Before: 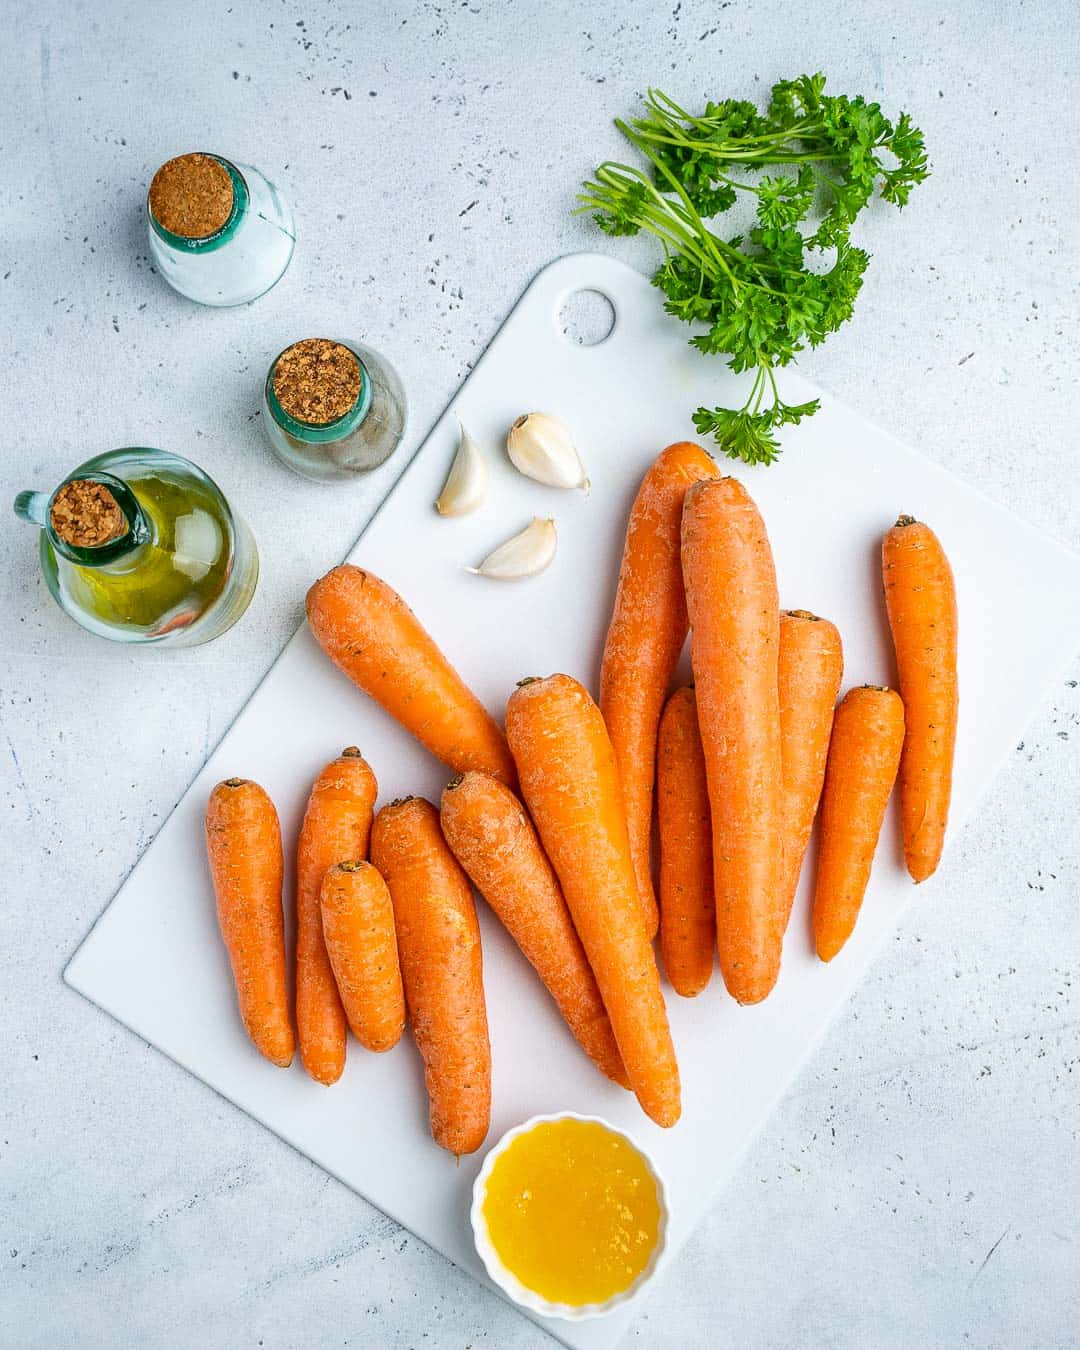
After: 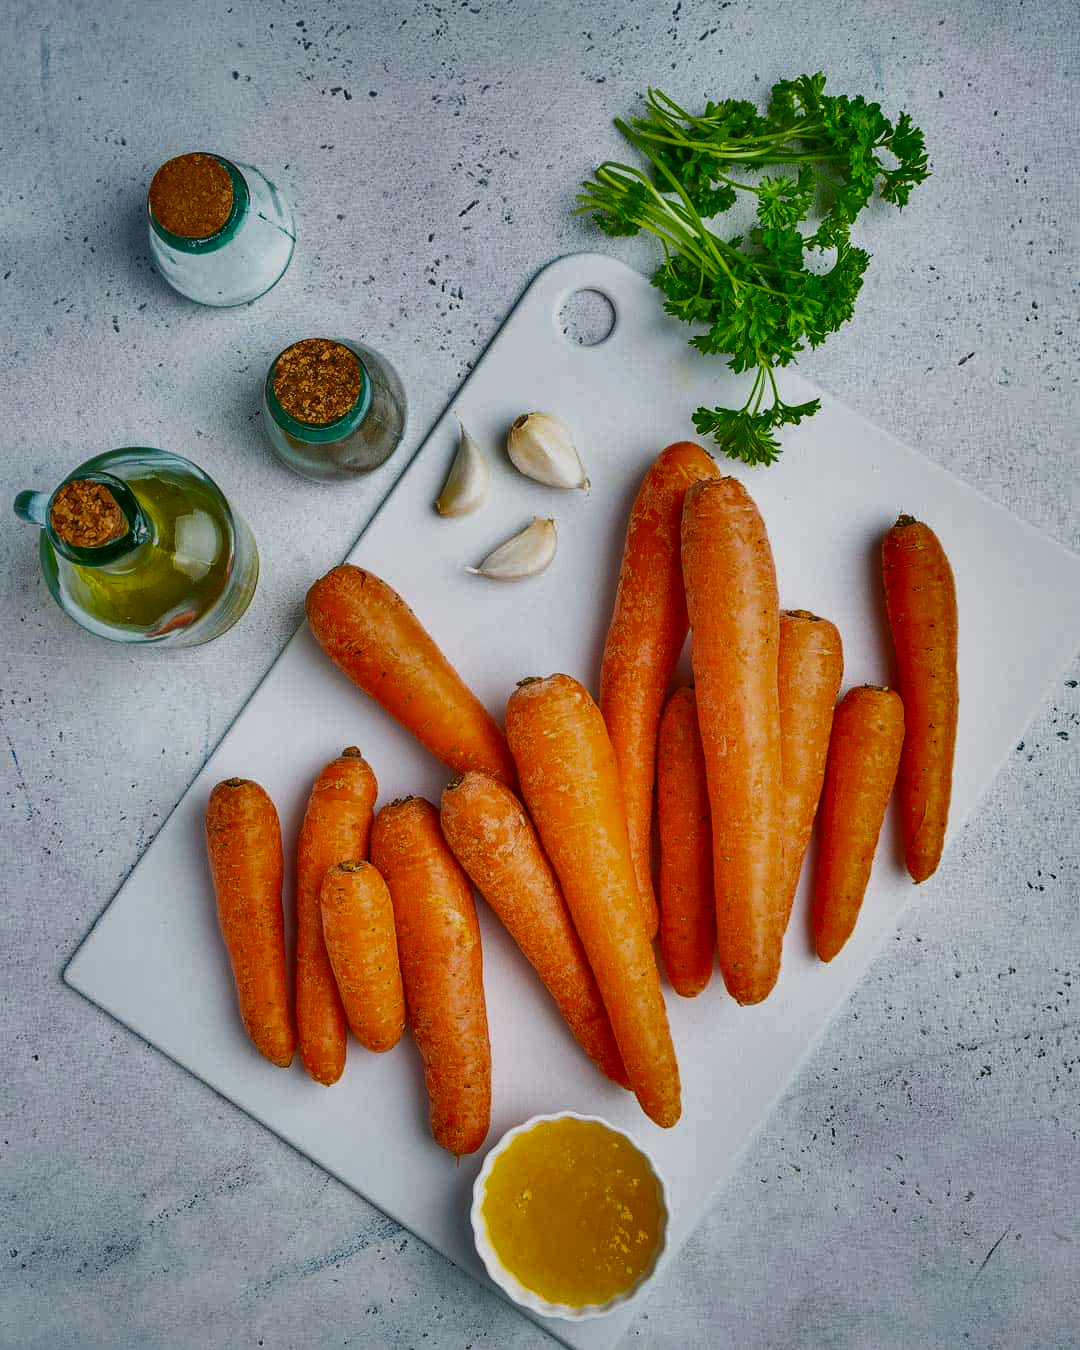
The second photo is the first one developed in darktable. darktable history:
shadows and highlights: shadows 82.46, white point adjustment -9.05, highlights -61.3, soften with gaussian
